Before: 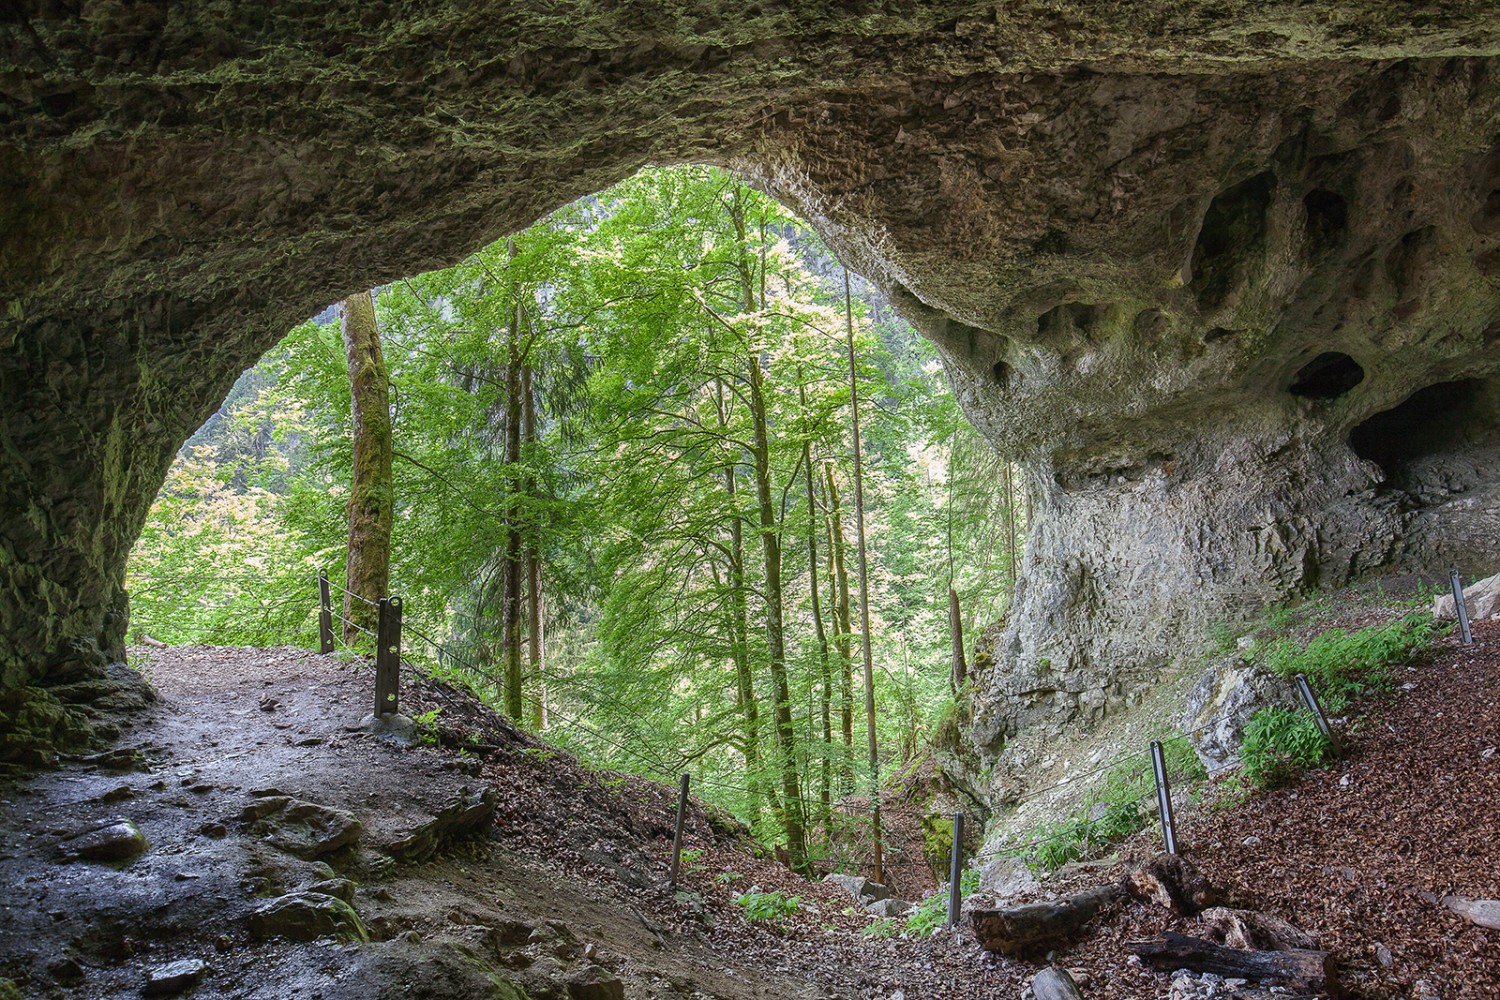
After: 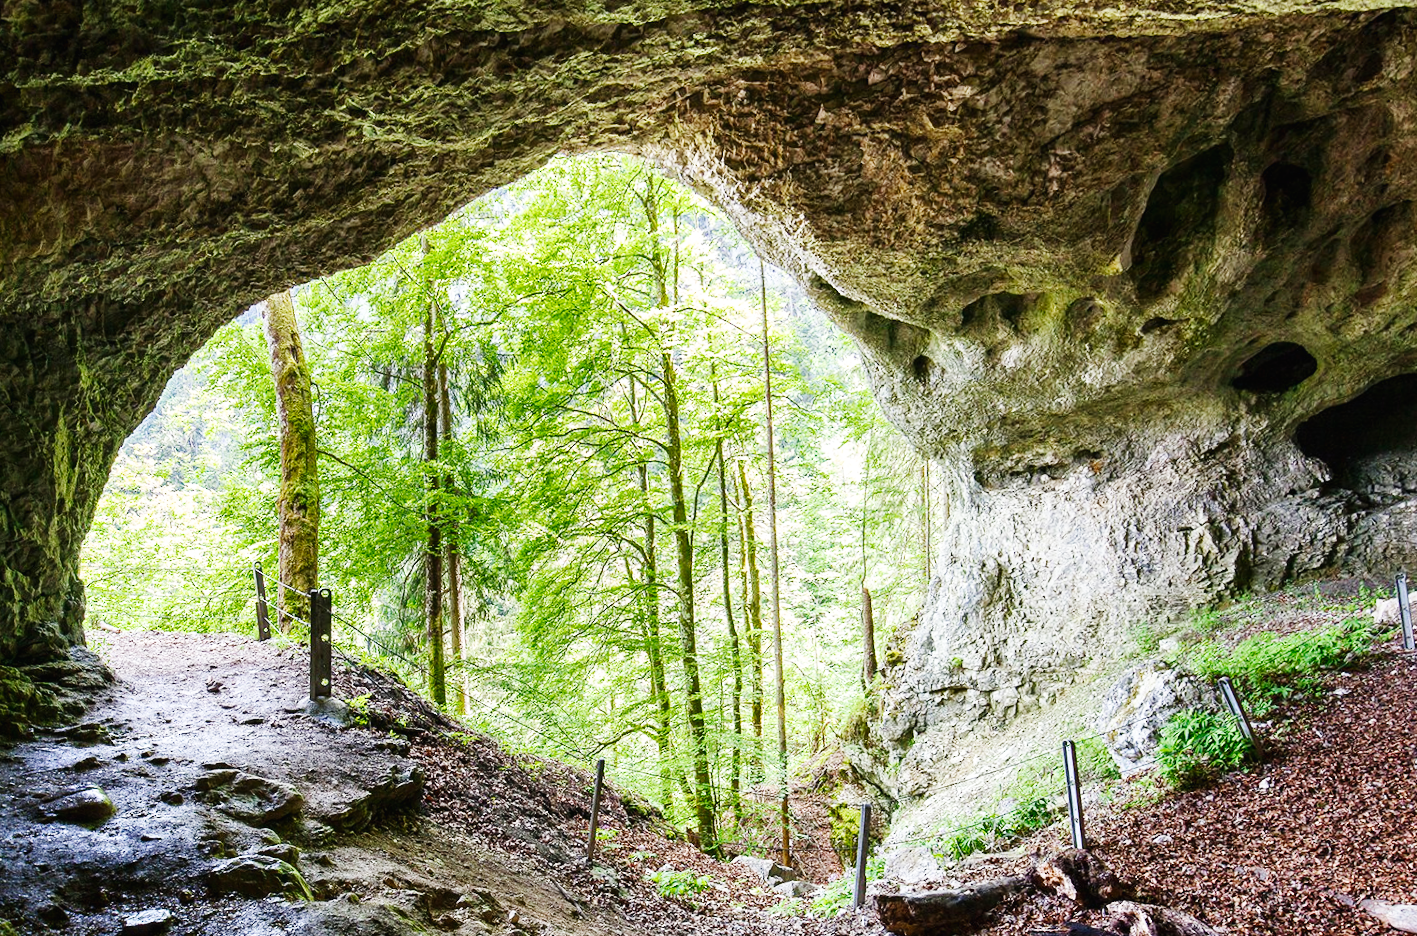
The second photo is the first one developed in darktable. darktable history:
base curve: curves: ch0 [(0, 0.003) (0.001, 0.002) (0.006, 0.004) (0.02, 0.022) (0.048, 0.086) (0.094, 0.234) (0.162, 0.431) (0.258, 0.629) (0.385, 0.8) (0.548, 0.918) (0.751, 0.988) (1, 1)], preserve colors none
rotate and perspective: rotation 0.062°, lens shift (vertical) 0.115, lens shift (horizontal) -0.133, crop left 0.047, crop right 0.94, crop top 0.061, crop bottom 0.94
color balance rgb: perceptual saturation grading › global saturation 20%, perceptual saturation grading › highlights -25%, perceptual saturation grading › shadows 25%
contrast brightness saturation: contrast 0.11, saturation -0.17
